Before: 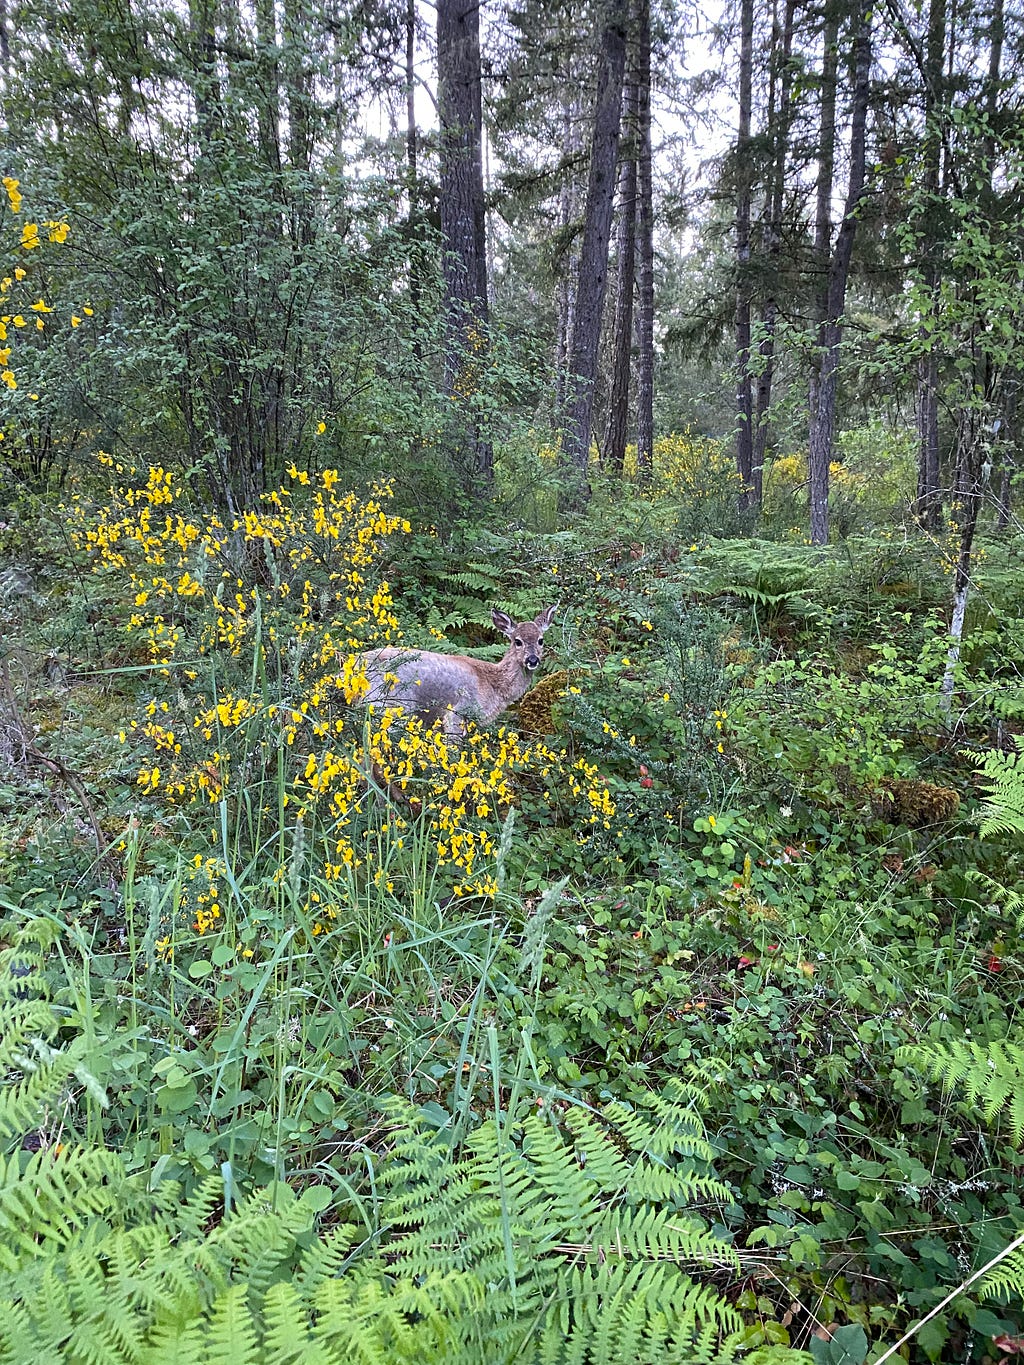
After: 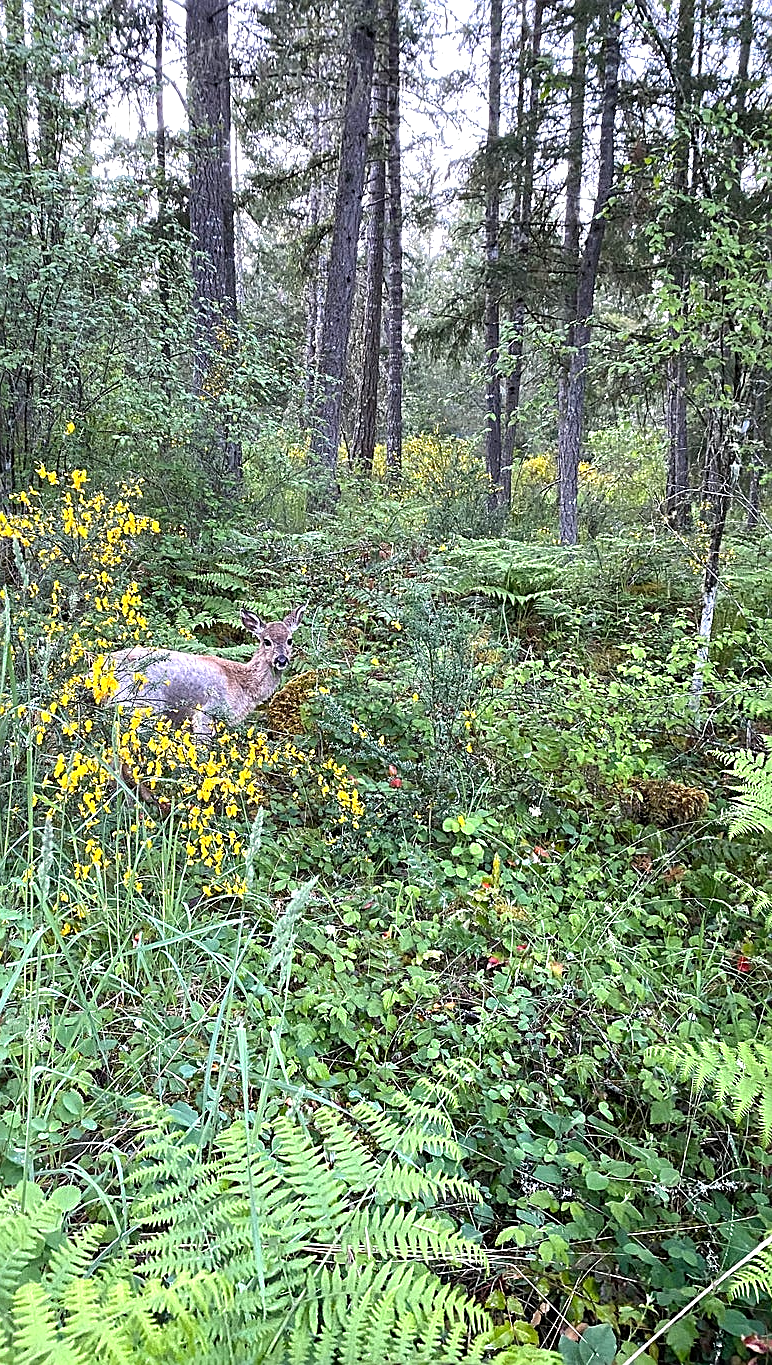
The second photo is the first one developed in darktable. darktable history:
exposure: exposure 0.6 EV, compensate highlight preservation false
sharpen: on, module defaults
crop and rotate: left 24.6%
